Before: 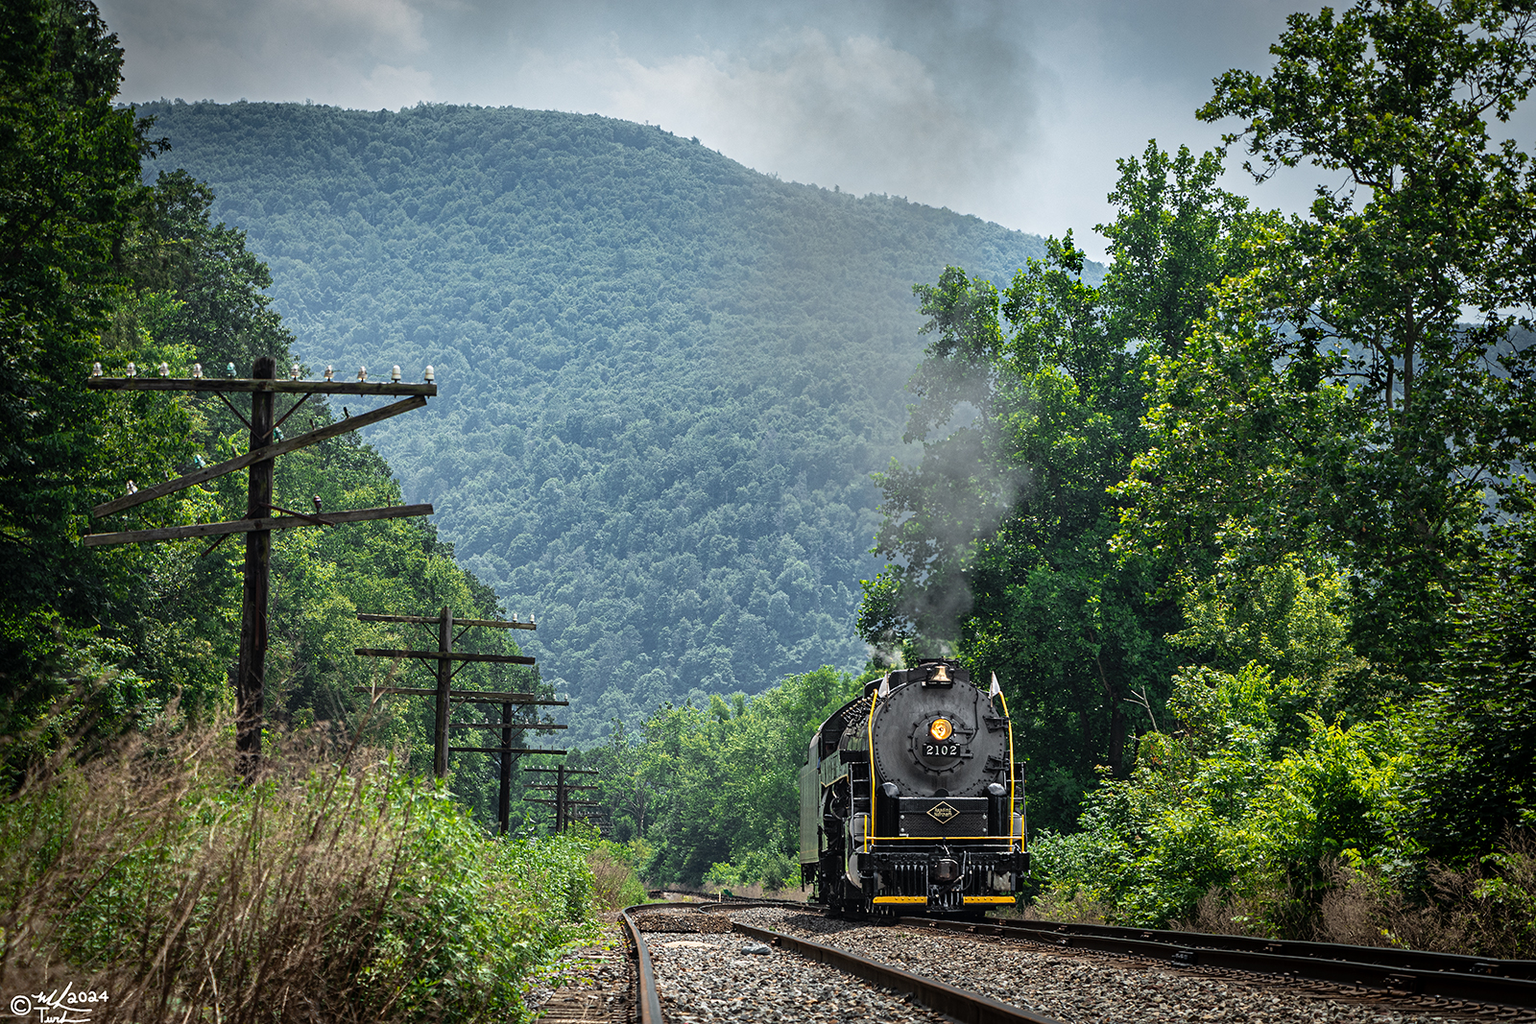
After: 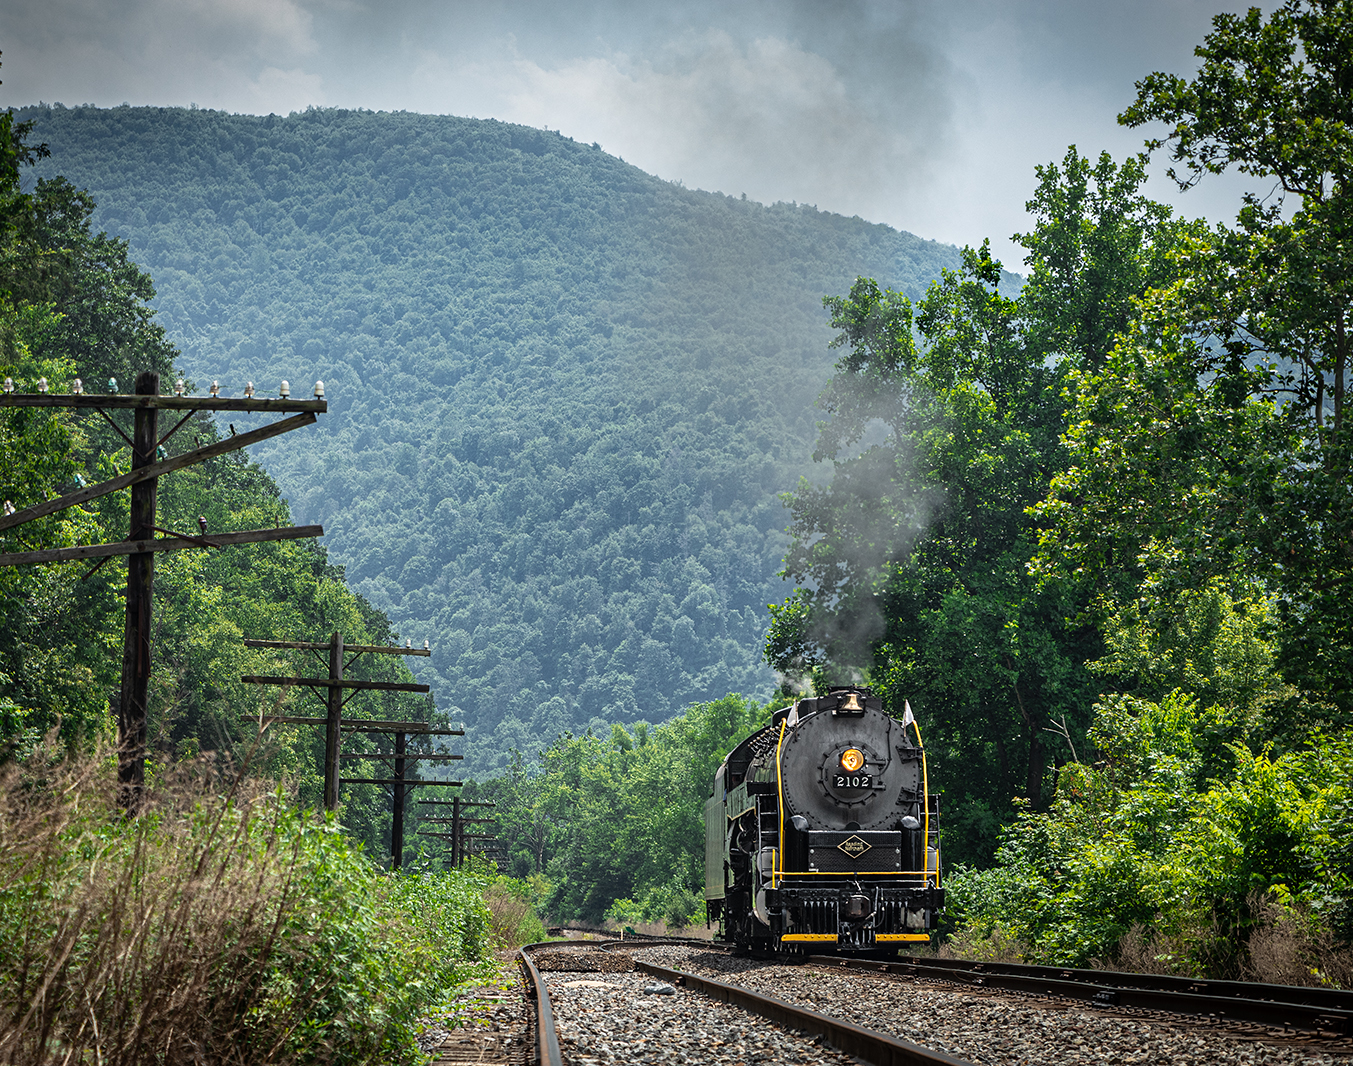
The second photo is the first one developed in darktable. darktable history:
crop: left 8.054%, right 7.367%
